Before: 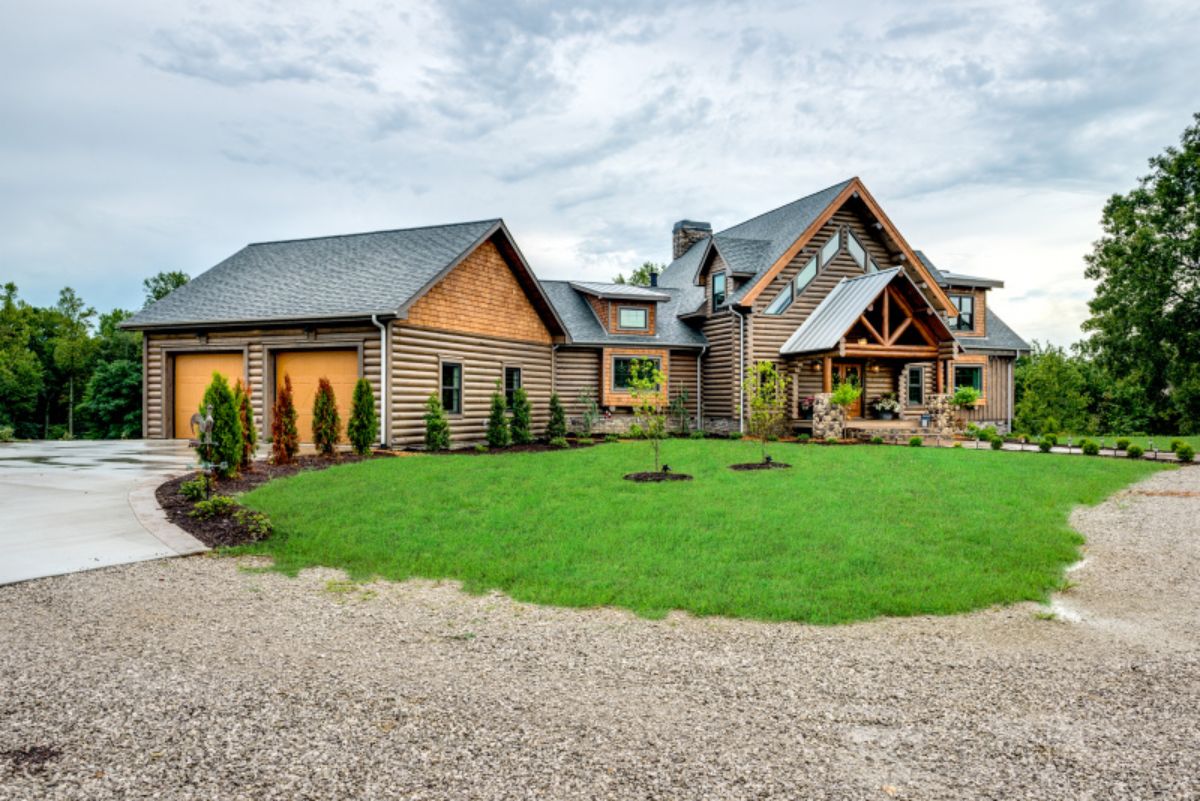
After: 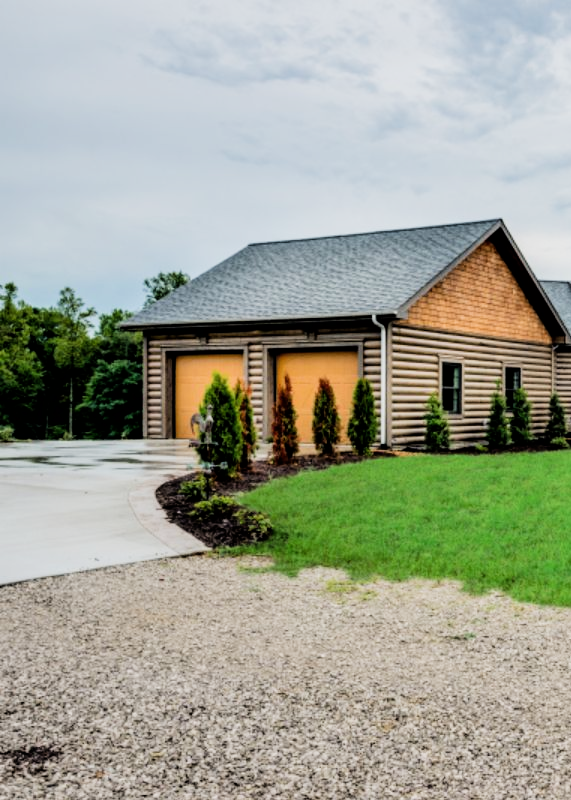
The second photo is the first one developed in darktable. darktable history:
filmic rgb: black relative exposure -5.13 EV, white relative exposure 3.96 EV, hardness 2.9, contrast 1.385, highlights saturation mix -31.41%
crop and rotate: left 0.024%, top 0%, right 52.368%
